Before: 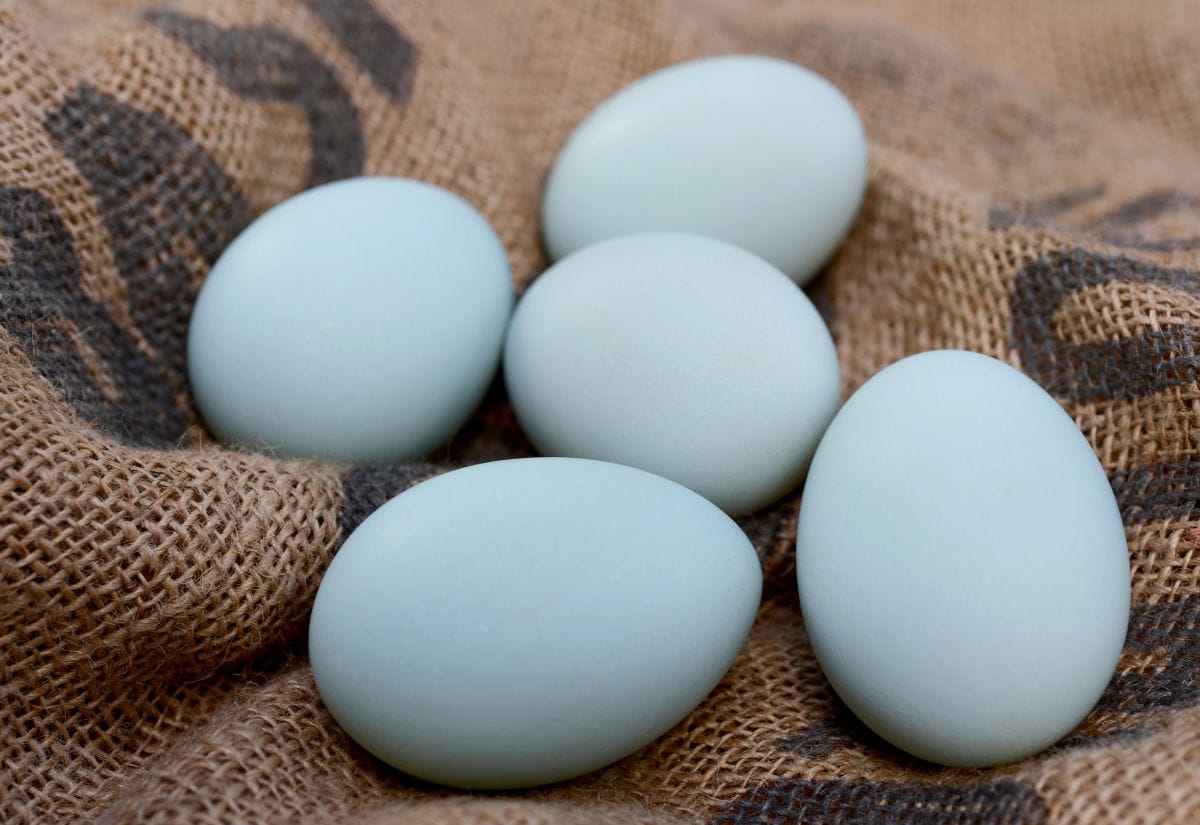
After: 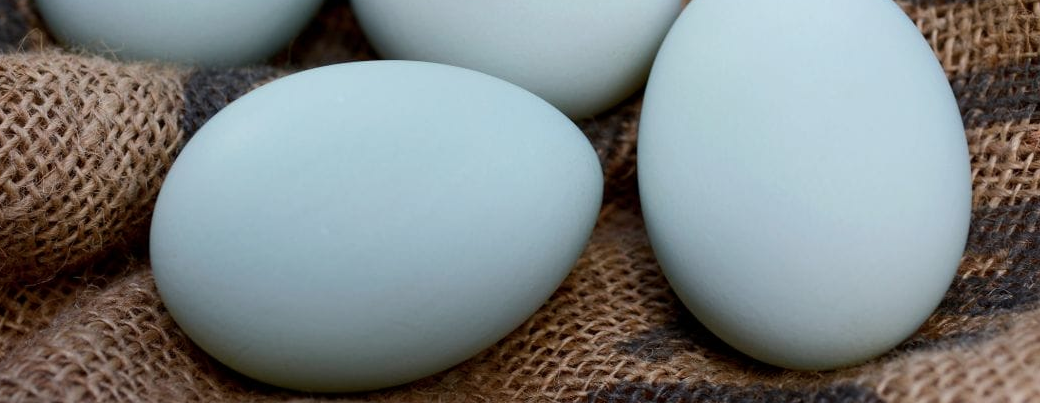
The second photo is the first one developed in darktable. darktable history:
crop and rotate: left 13.306%, top 48.129%, bottom 2.928%
contrast brightness saturation: saturation -0.05
